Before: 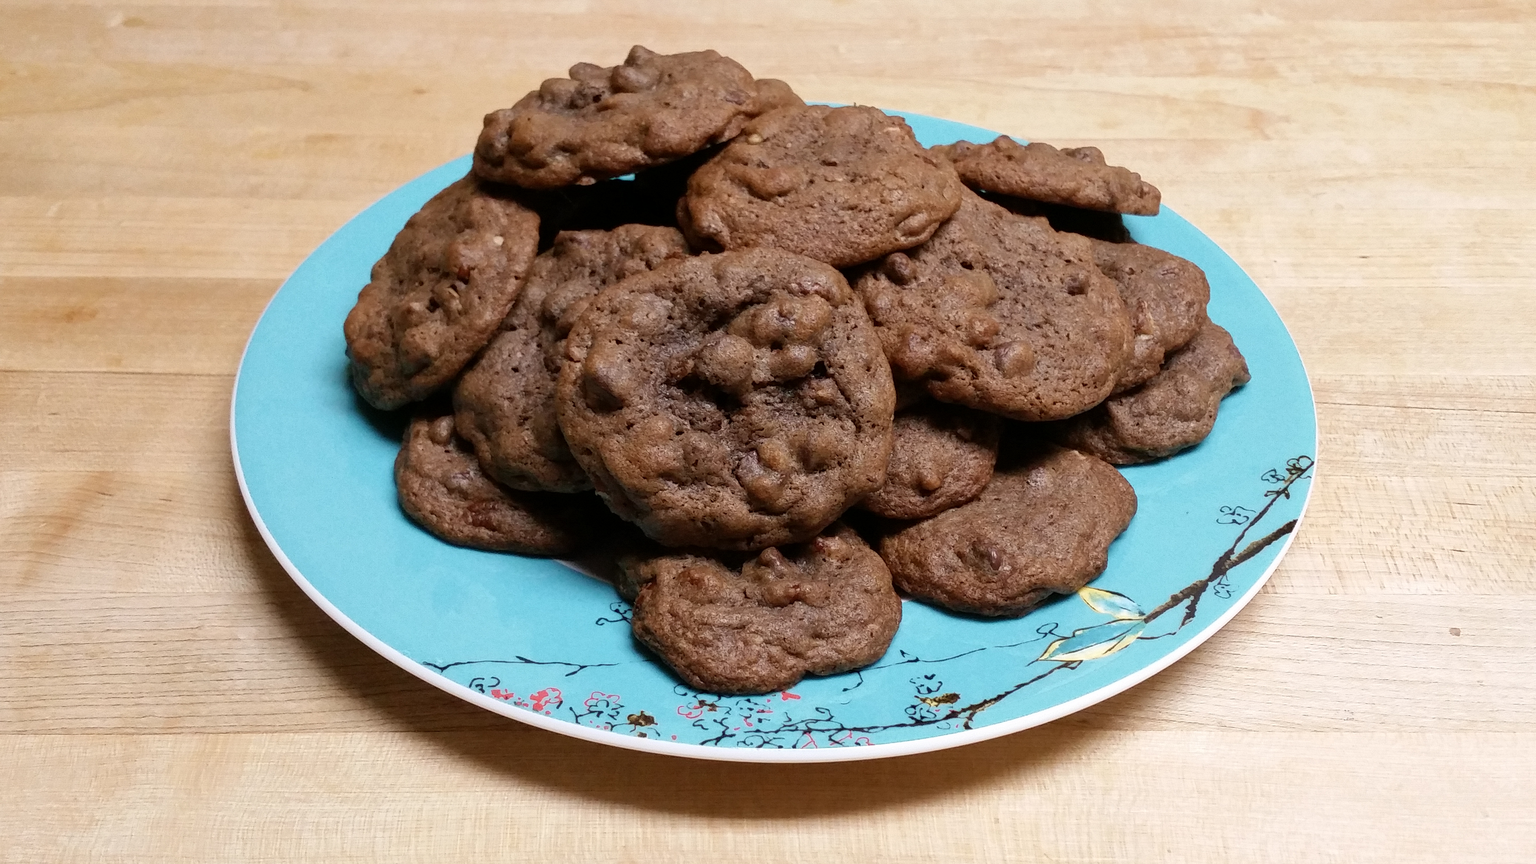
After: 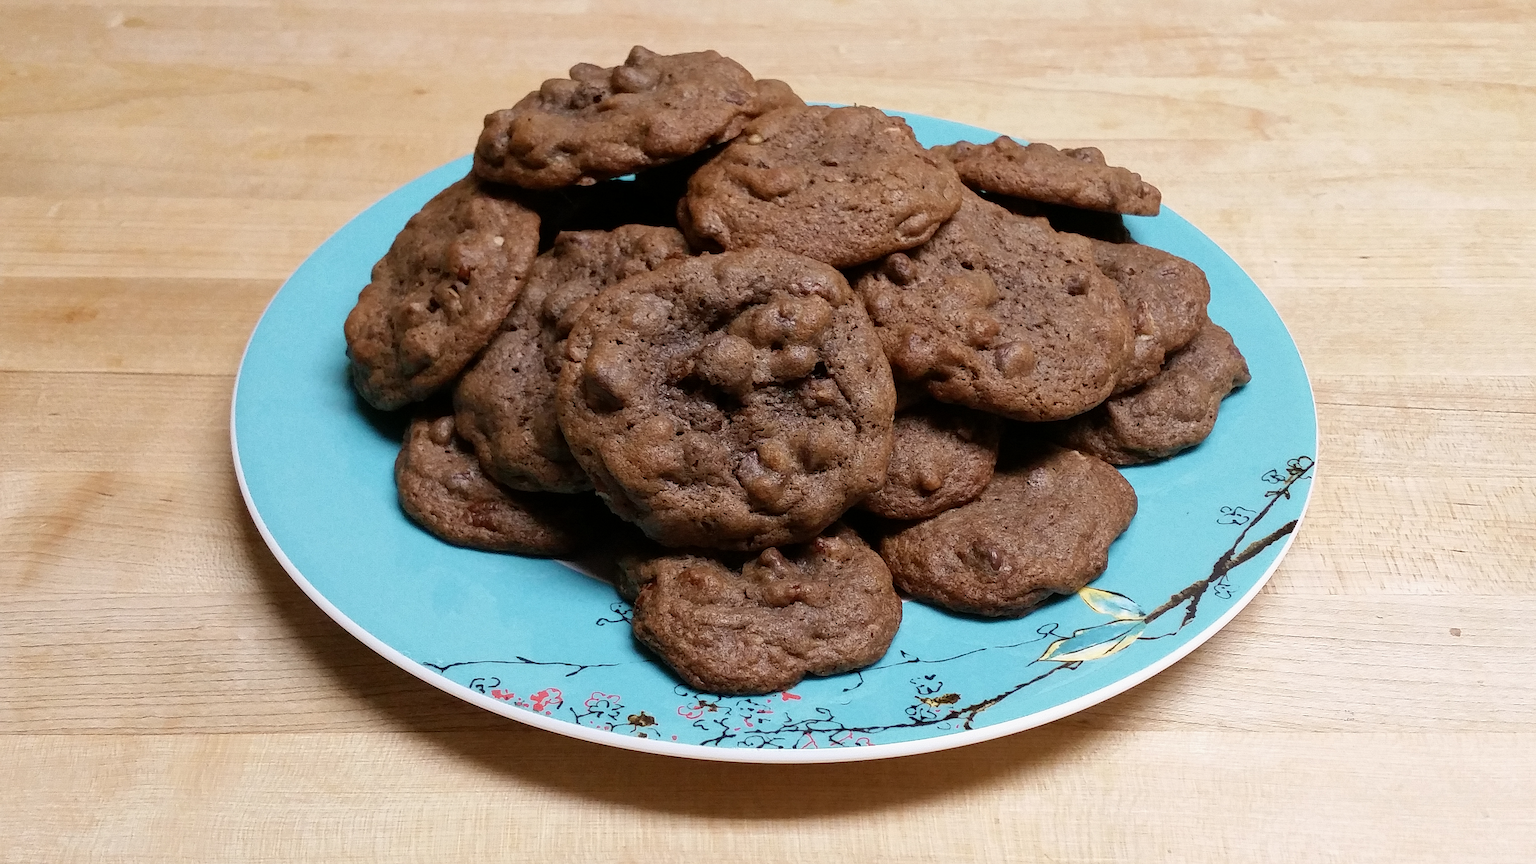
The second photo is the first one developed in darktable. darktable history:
sharpen: on, module defaults
exposure: exposure -0.072 EV, compensate highlight preservation false
